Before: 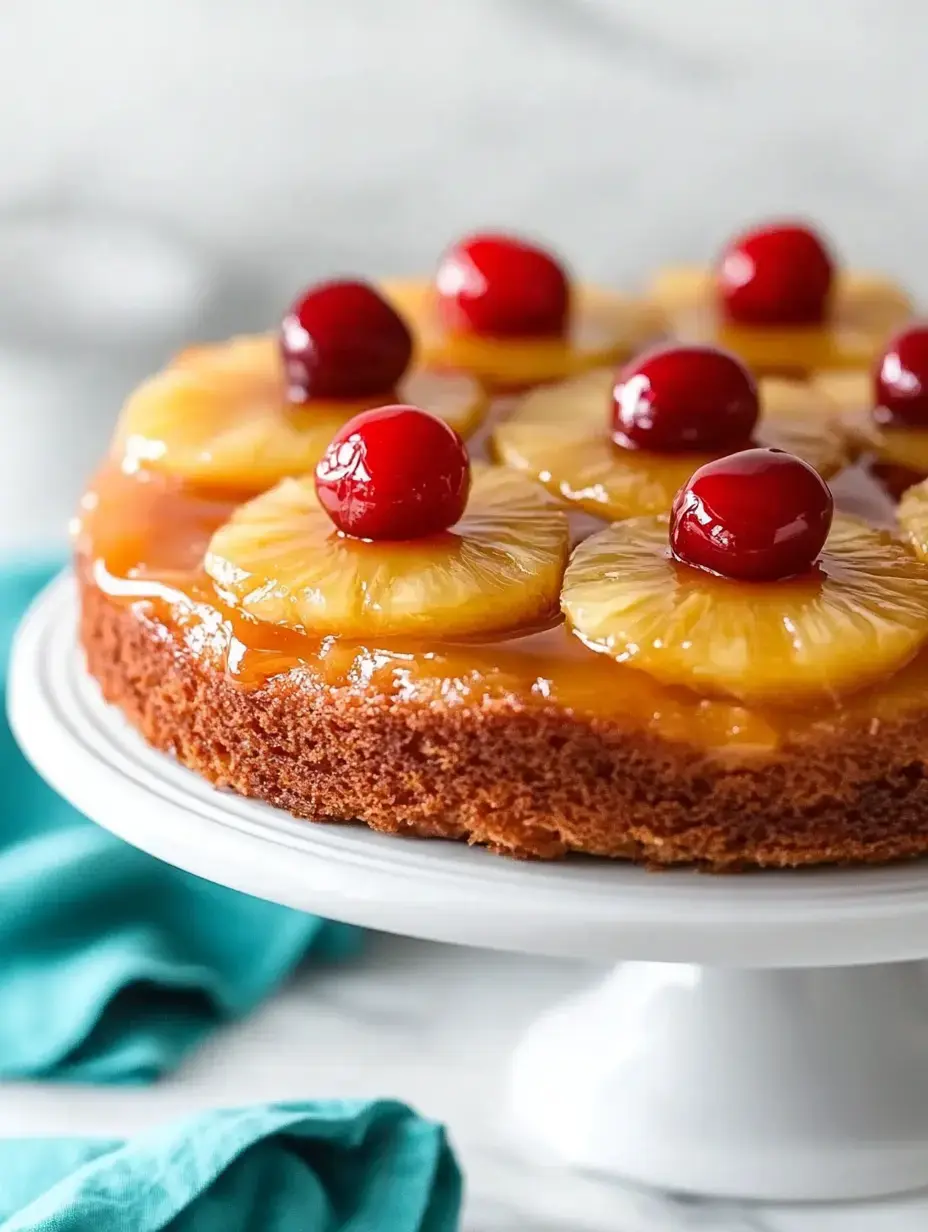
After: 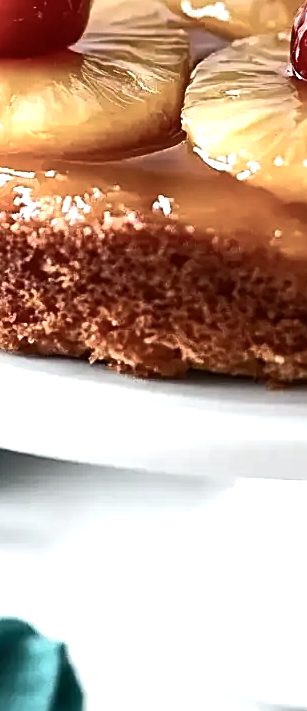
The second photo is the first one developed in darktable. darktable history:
exposure: exposure 0.556 EV, compensate highlight preservation false
sharpen: on, module defaults
crop: left 40.878%, top 39.176%, right 25.993%, bottom 3.081%
color balance rgb: perceptual saturation grading › highlights -31.88%, perceptual saturation grading › mid-tones 5.8%, perceptual saturation grading › shadows 18.12%, perceptual brilliance grading › highlights 3.62%, perceptual brilliance grading › mid-tones -18.12%, perceptual brilliance grading › shadows -41.3%
